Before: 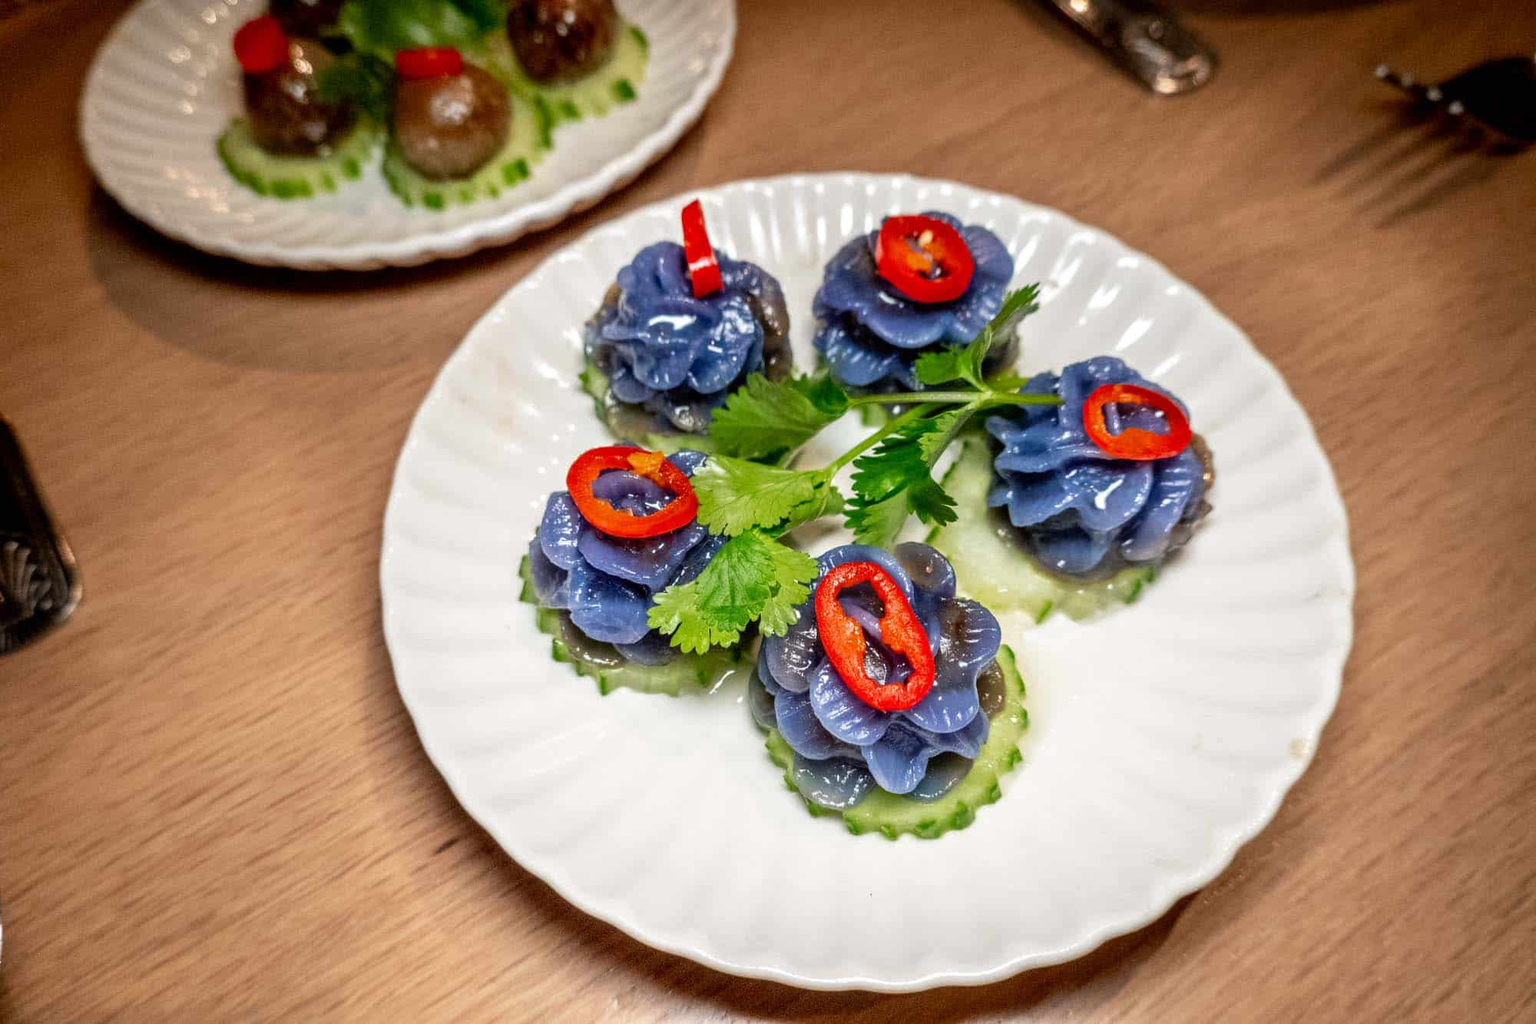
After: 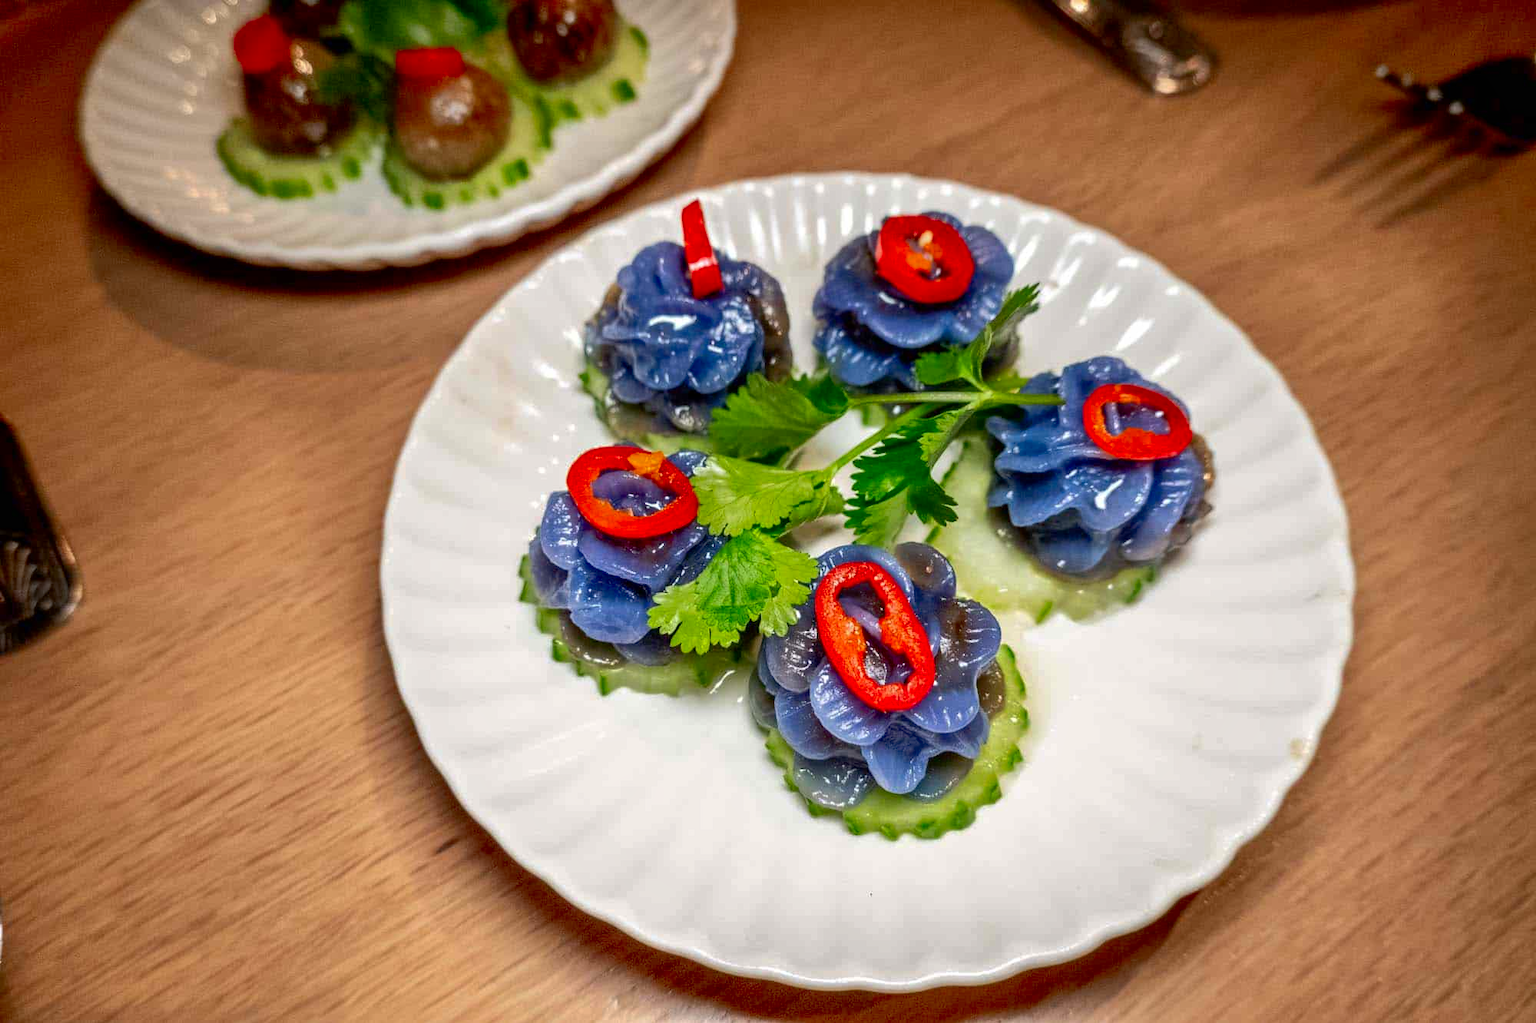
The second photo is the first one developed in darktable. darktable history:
contrast brightness saturation: contrast 0.13, brightness -0.05, saturation 0.16
shadows and highlights: on, module defaults
